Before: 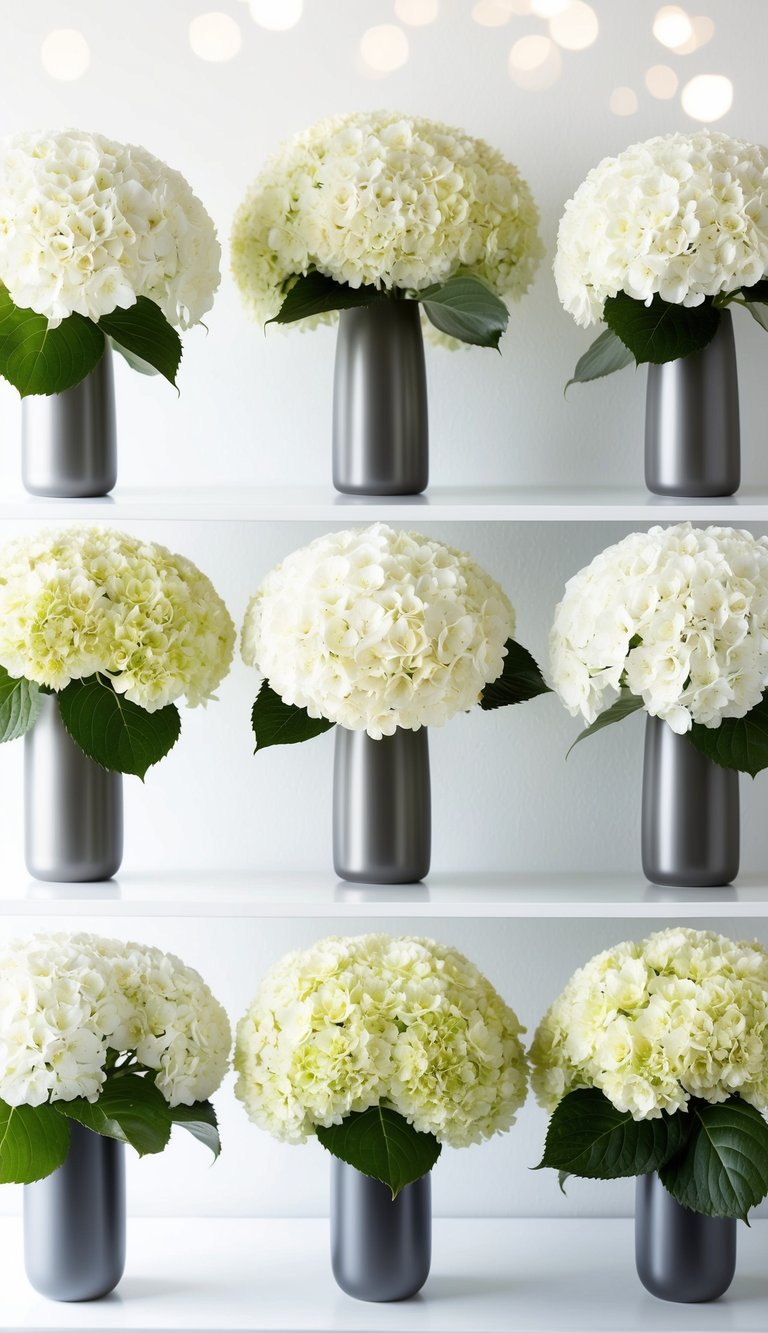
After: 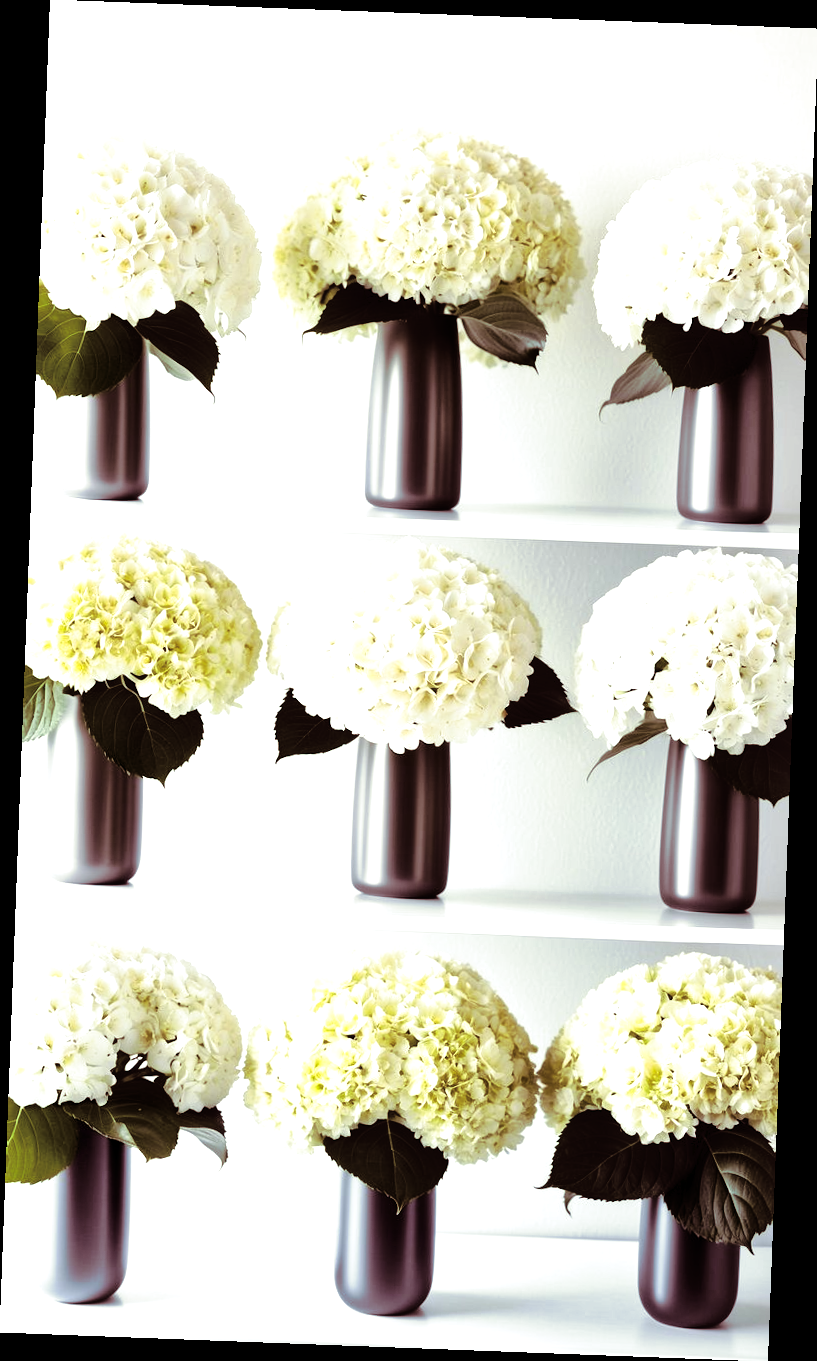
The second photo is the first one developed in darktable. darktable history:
rotate and perspective: rotation 2.17°, automatic cropping off
tone equalizer: -8 EV -0.75 EV, -7 EV -0.7 EV, -6 EV -0.6 EV, -5 EV -0.4 EV, -3 EV 0.4 EV, -2 EV 0.6 EV, -1 EV 0.7 EV, +0 EV 0.75 EV, edges refinement/feathering 500, mask exposure compensation -1.57 EV, preserve details no
split-toning: on, module defaults
color correction: saturation 1.11
local contrast: mode bilateral grid, contrast 20, coarseness 20, detail 150%, midtone range 0.2
tone curve: curves: ch0 [(0, 0) (0.003, 0.025) (0.011, 0.027) (0.025, 0.032) (0.044, 0.037) (0.069, 0.044) (0.1, 0.054) (0.136, 0.084) (0.177, 0.128) (0.224, 0.196) (0.277, 0.281) (0.335, 0.376) (0.399, 0.461) (0.468, 0.534) (0.543, 0.613) (0.623, 0.692) (0.709, 0.77) (0.801, 0.849) (0.898, 0.934) (1, 1)], preserve colors none
